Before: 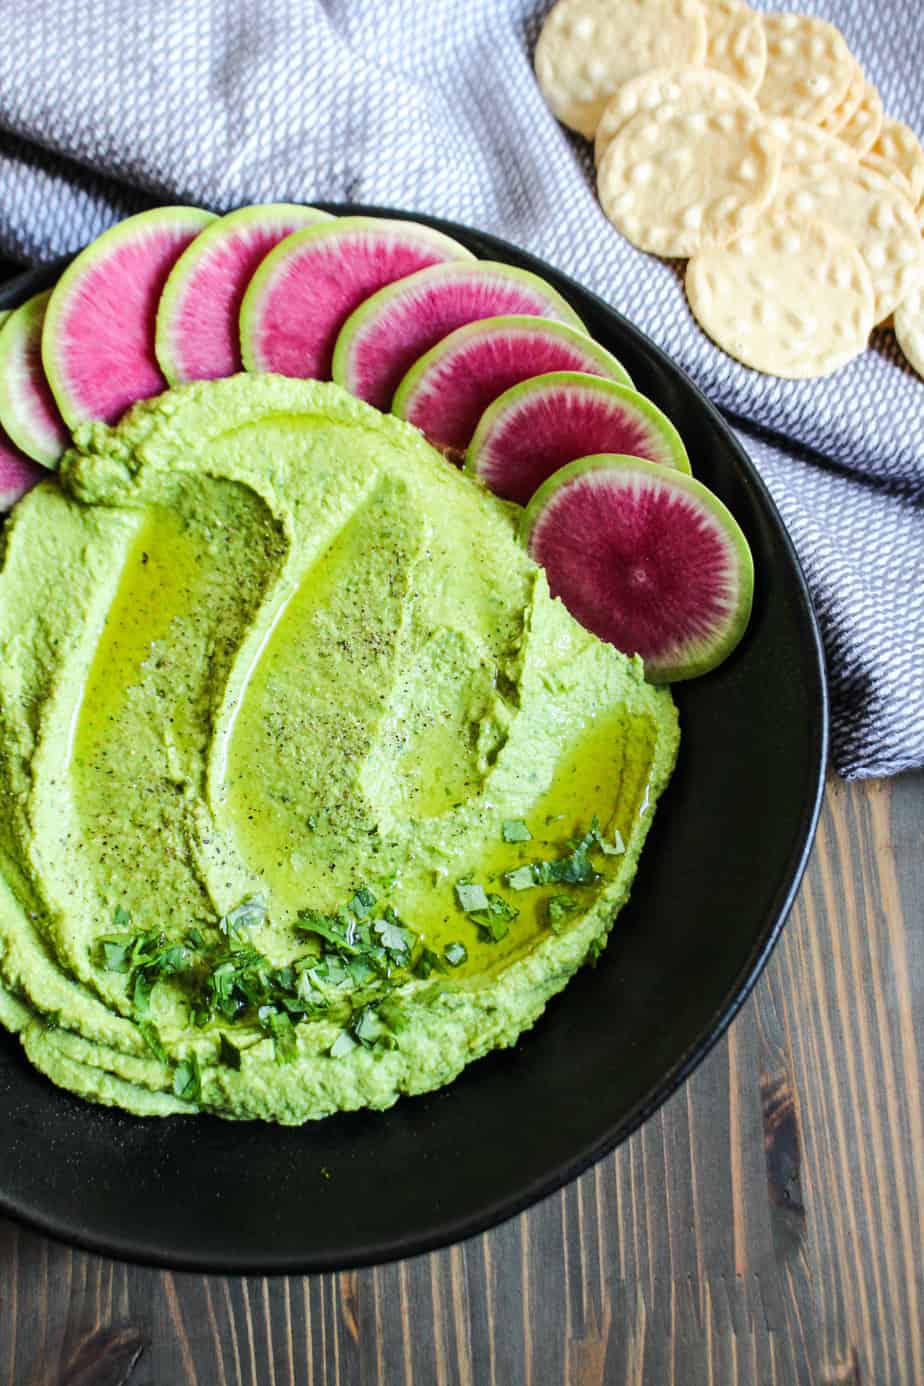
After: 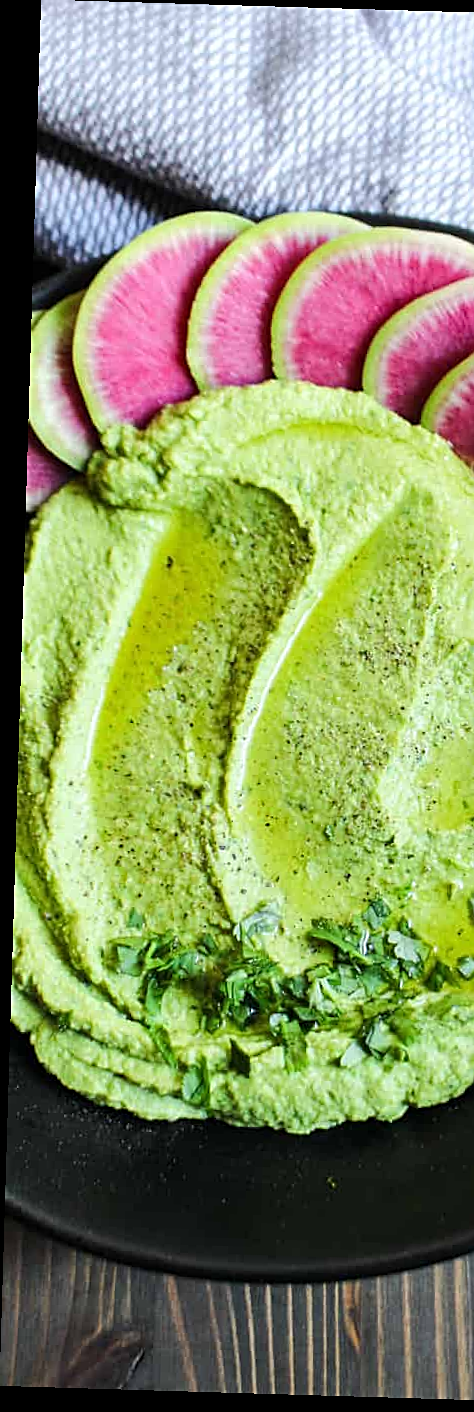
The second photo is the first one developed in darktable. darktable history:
sharpen: on, module defaults
crop and rotate: left 0%, top 0%, right 50.845%
rotate and perspective: rotation 1.72°, automatic cropping off
